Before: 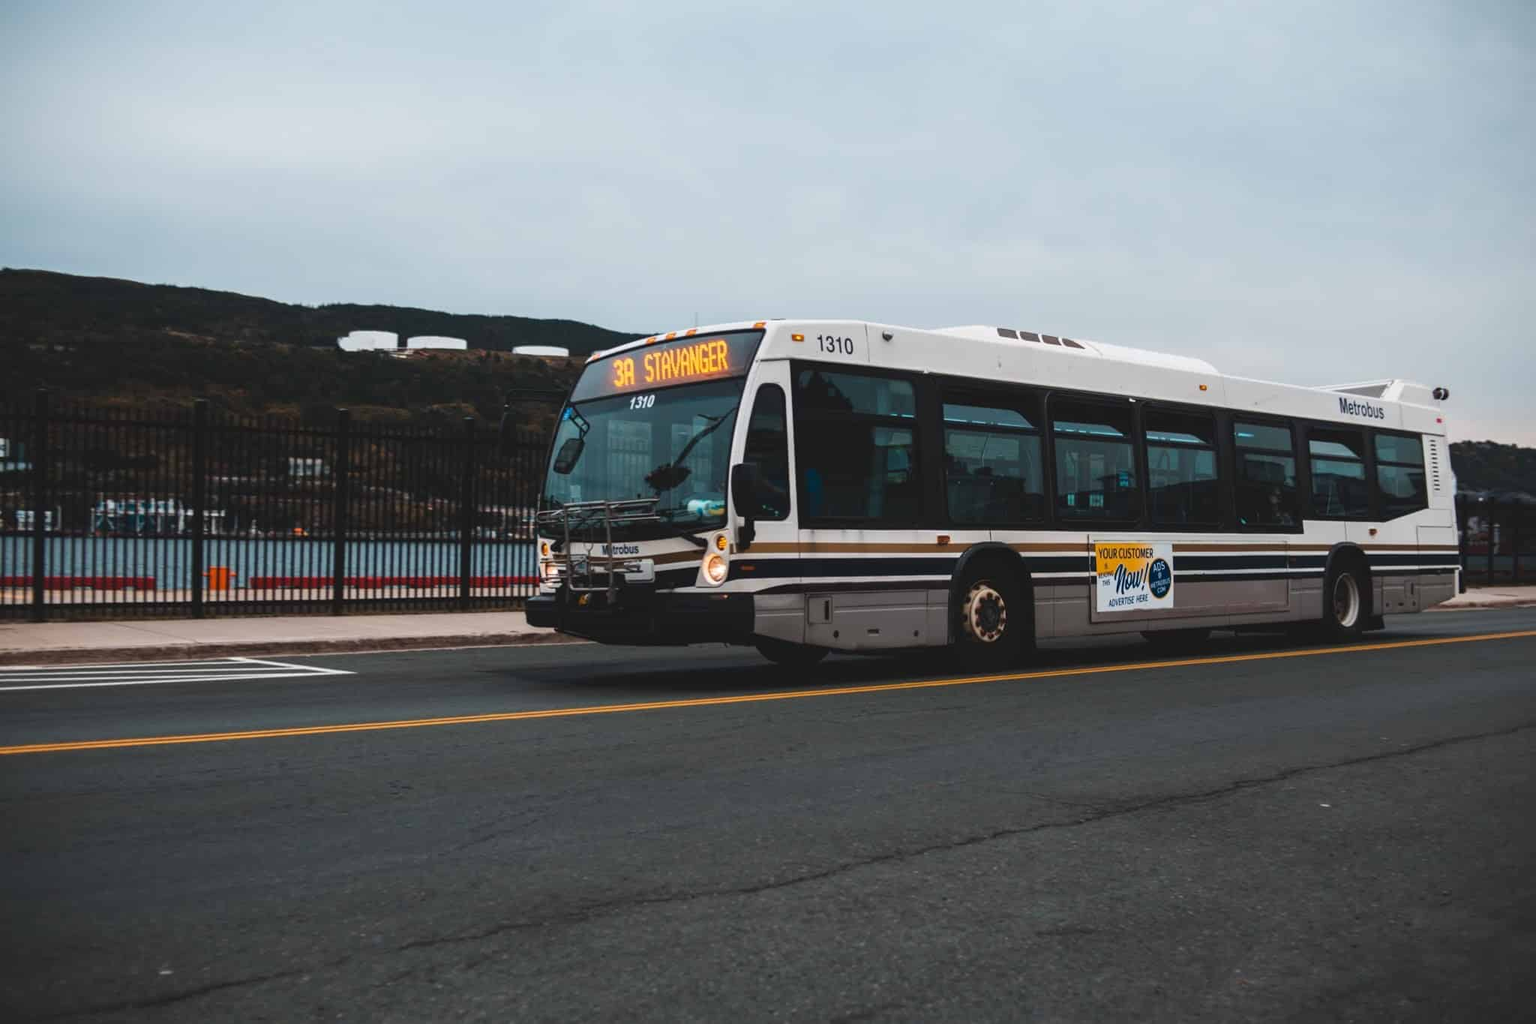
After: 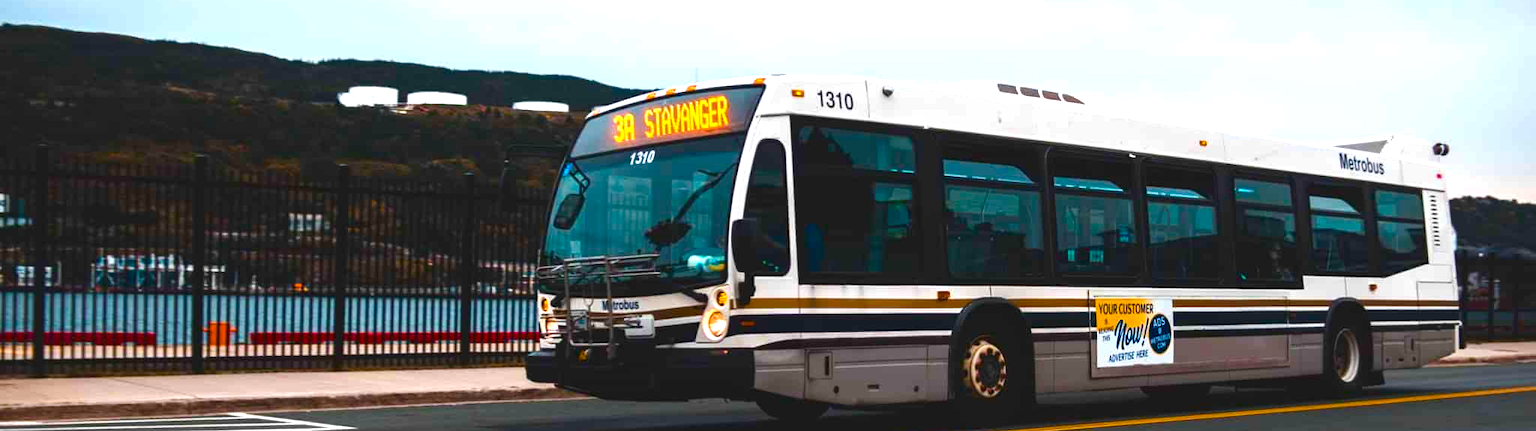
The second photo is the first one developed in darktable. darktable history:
crop and rotate: top 23.907%, bottom 33.924%
color balance rgb: power › hue 327.85°, linear chroma grading › global chroma 14.882%, perceptual saturation grading › global saturation 20%, perceptual saturation grading › highlights -25.472%, perceptual saturation grading › shadows 50.383%, perceptual brilliance grading › global brilliance 18.542%, global vibrance 30.066%, contrast 9.863%
